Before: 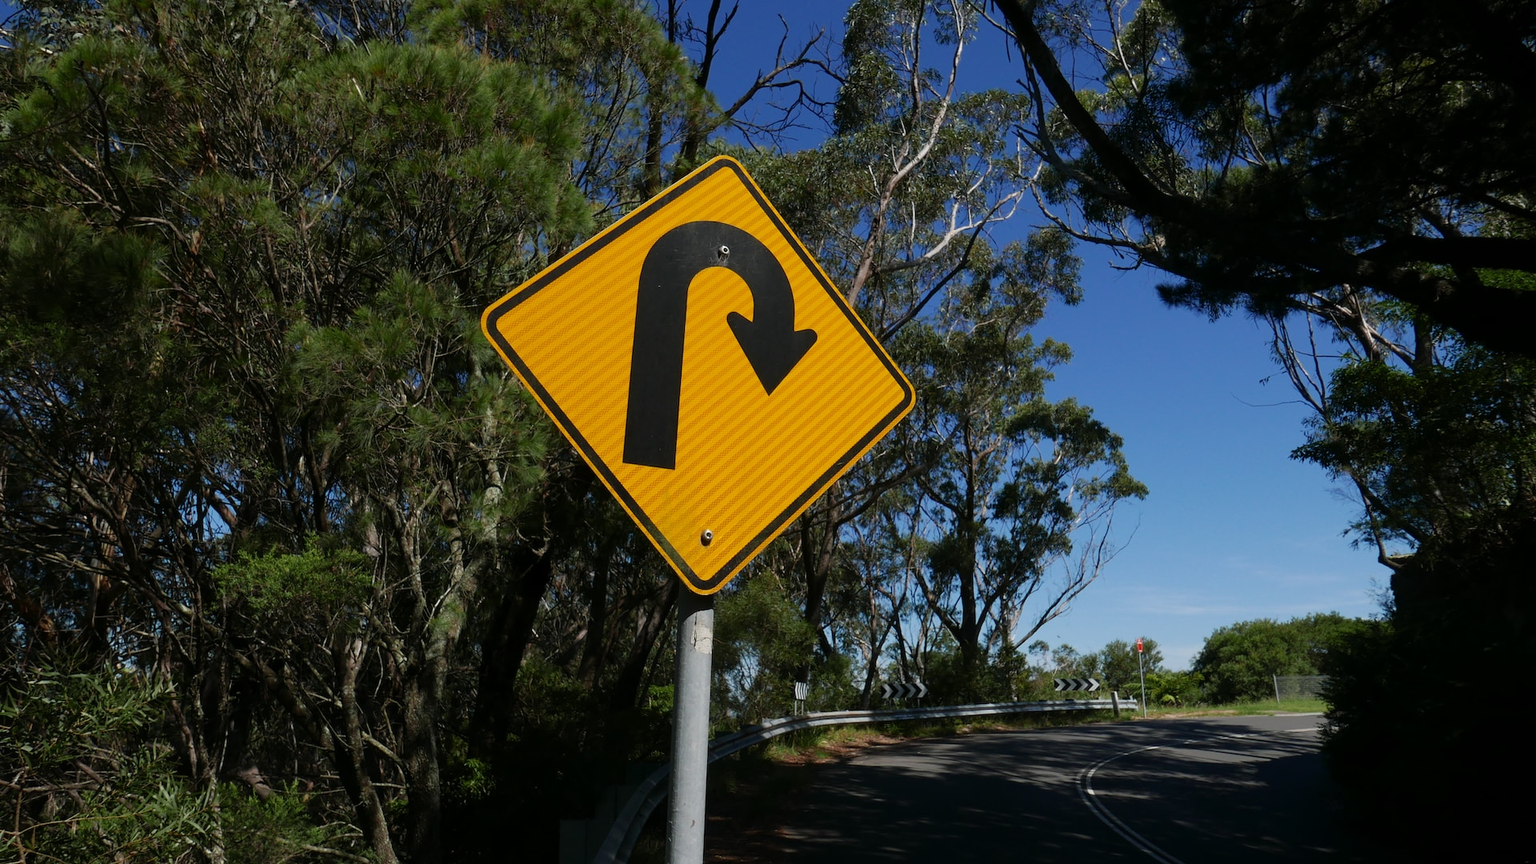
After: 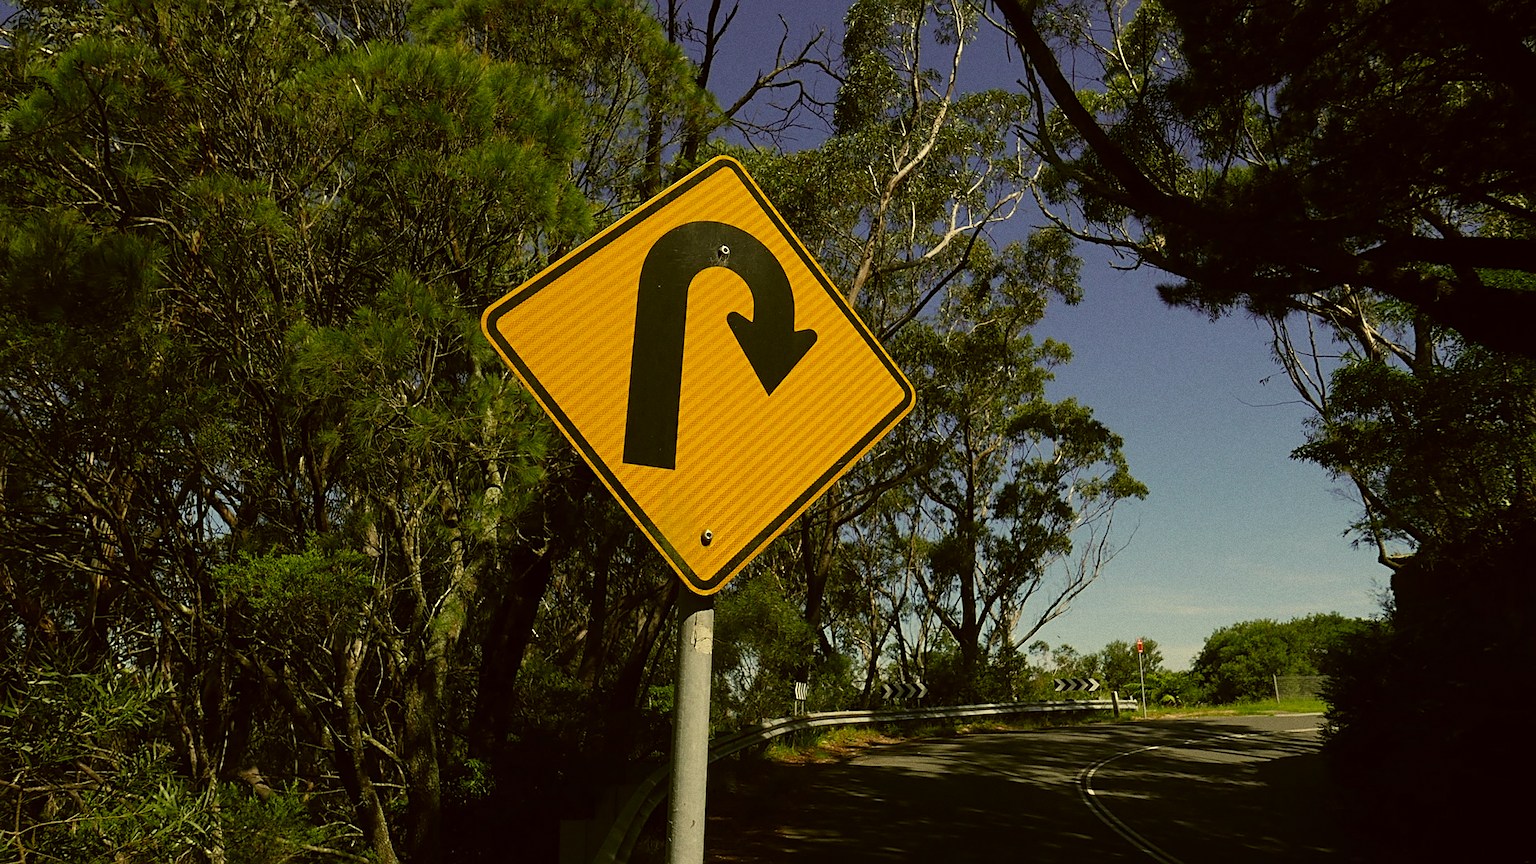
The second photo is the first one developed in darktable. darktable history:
grain: coarseness 0.09 ISO
color correction: highlights a* 0.162, highlights b* 29.53, shadows a* -0.162, shadows b* 21.09
sharpen: on, module defaults
